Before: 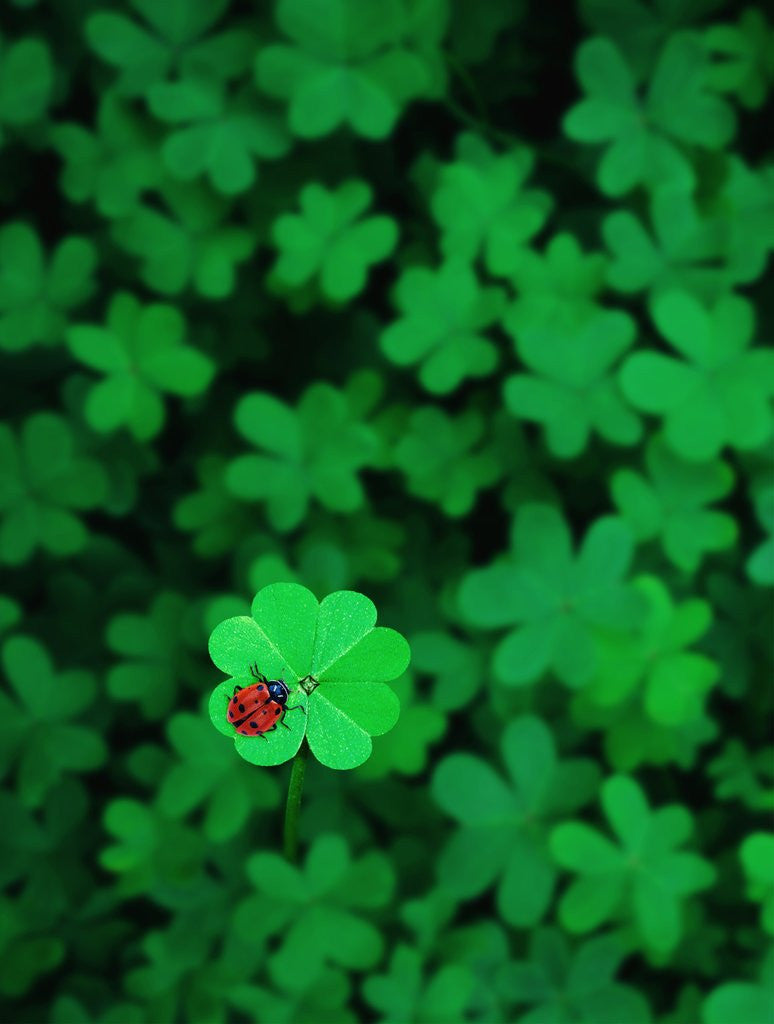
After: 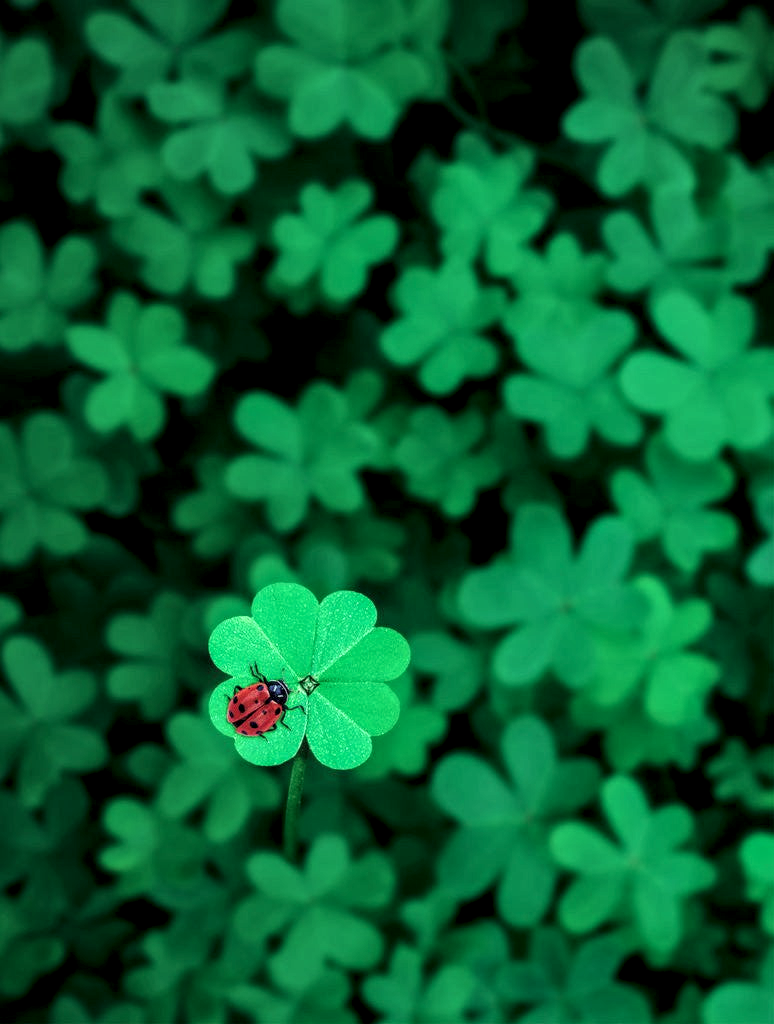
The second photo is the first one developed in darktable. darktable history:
color contrast: blue-yellow contrast 0.7
exposure: compensate highlight preservation false
local contrast: detail 150%
